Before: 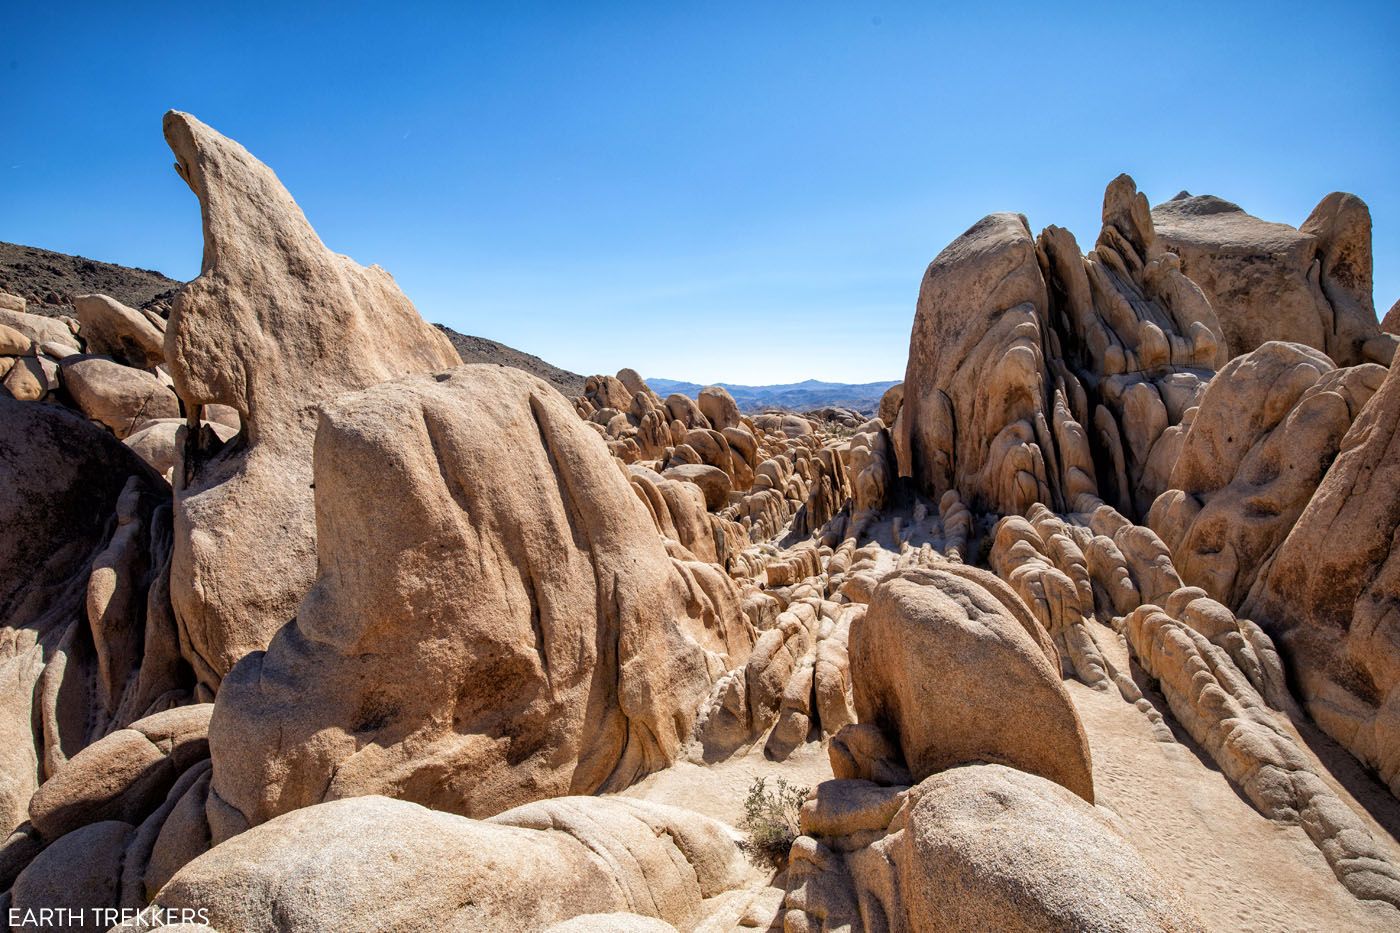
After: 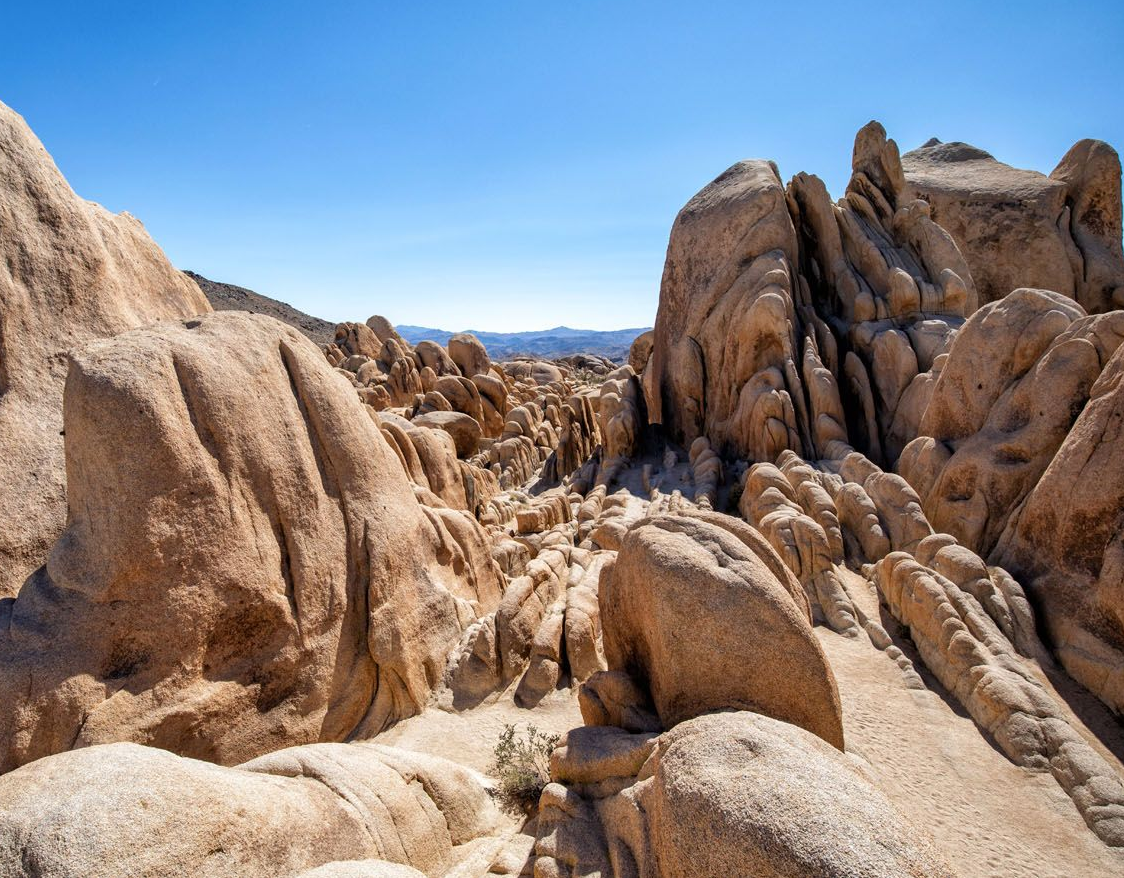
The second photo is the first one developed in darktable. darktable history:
crop and rotate: left 17.901%, top 5.848%, right 1.796%
